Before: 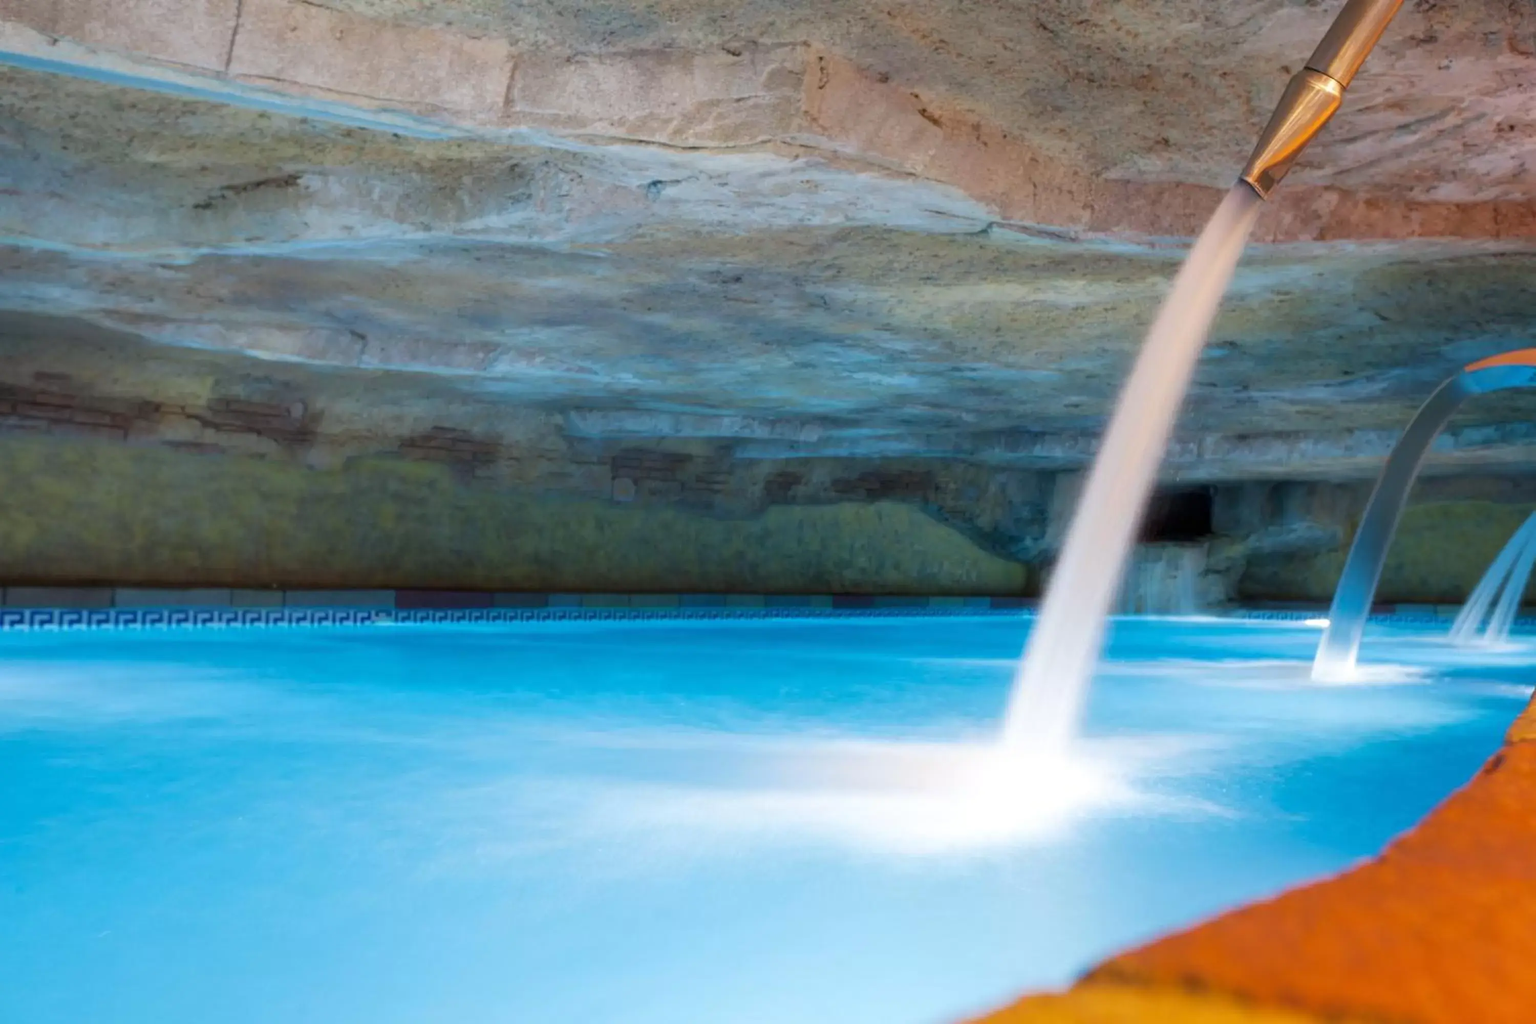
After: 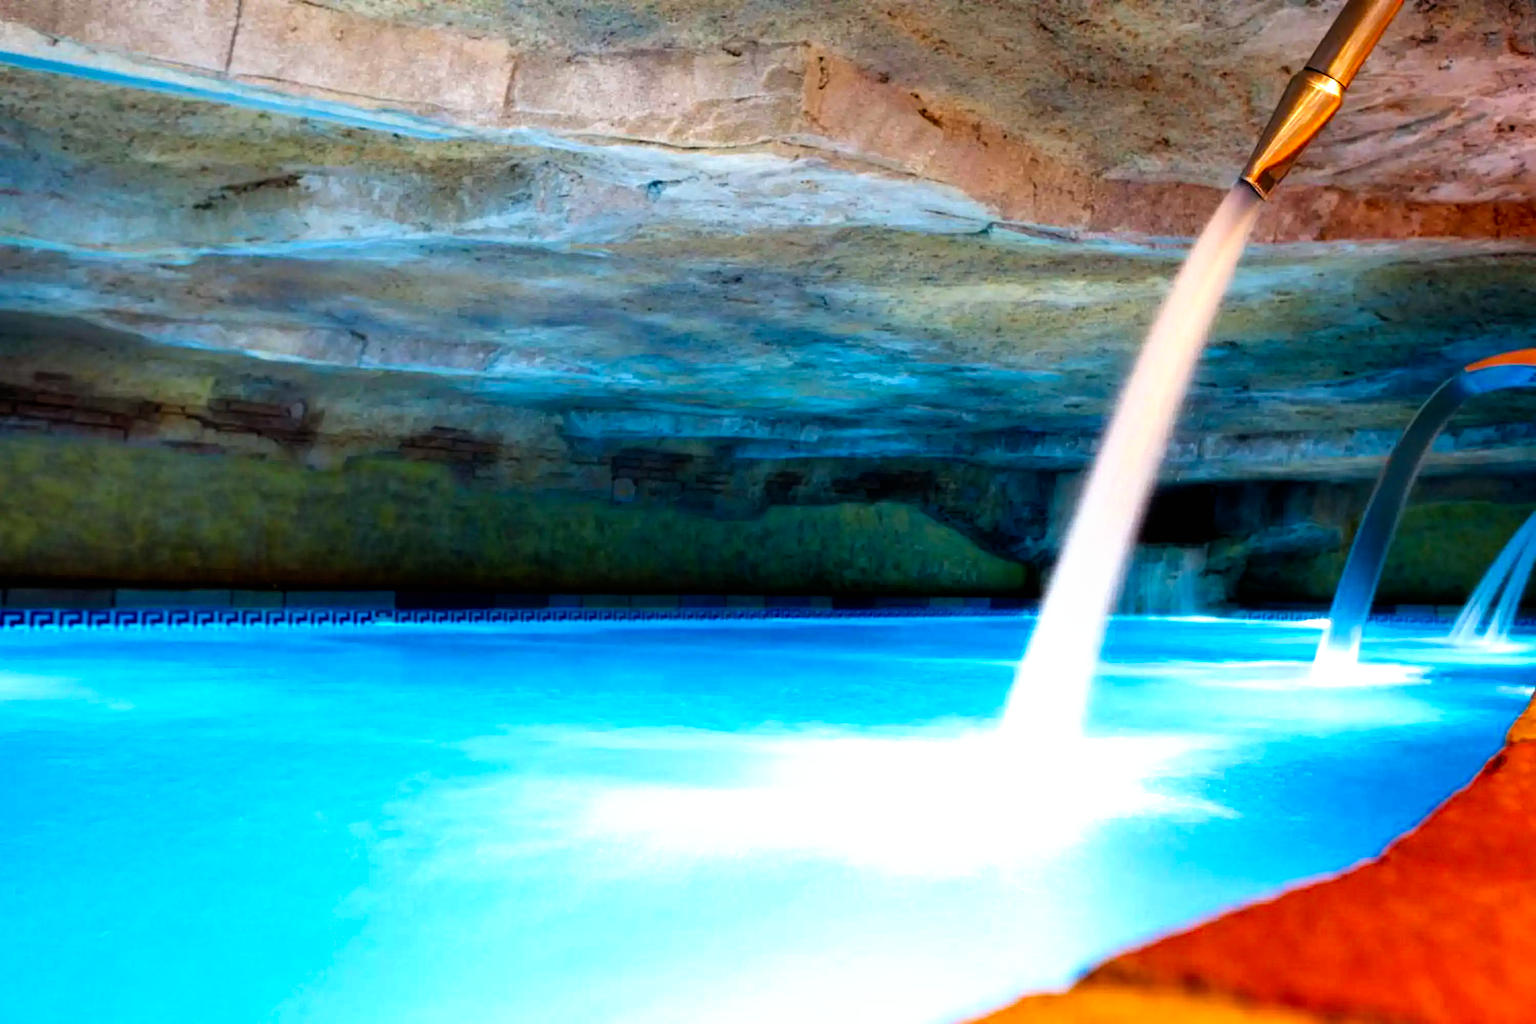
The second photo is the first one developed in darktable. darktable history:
filmic rgb: black relative exposure -8.2 EV, white relative exposure 2.2 EV, threshold 3 EV, hardness 7.11, latitude 85.74%, contrast 1.696, highlights saturation mix -4%, shadows ↔ highlights balance -2.69%, preserve chrominance no, color science v5 (2021), contrast in shadows safe, contrast in highlights safe, enable highlight reconstruction true
color balance rgb "[modern colors]": linear chroma grading › shadows -8%, linear chroma grading › global chroma 10%, perceptual saturation grading › global saturation 2%, perceptual saturation grading › highlights -2%, perceptual saturation grading › mid-tones 4%, perceptual saturation grading › shadows 8%, perceptual brilliance grading › global brilliance 2%, perceptual brilliance grading › highlights -4%, global vibrance 16%, saturation formula JzAzBz (2021)
